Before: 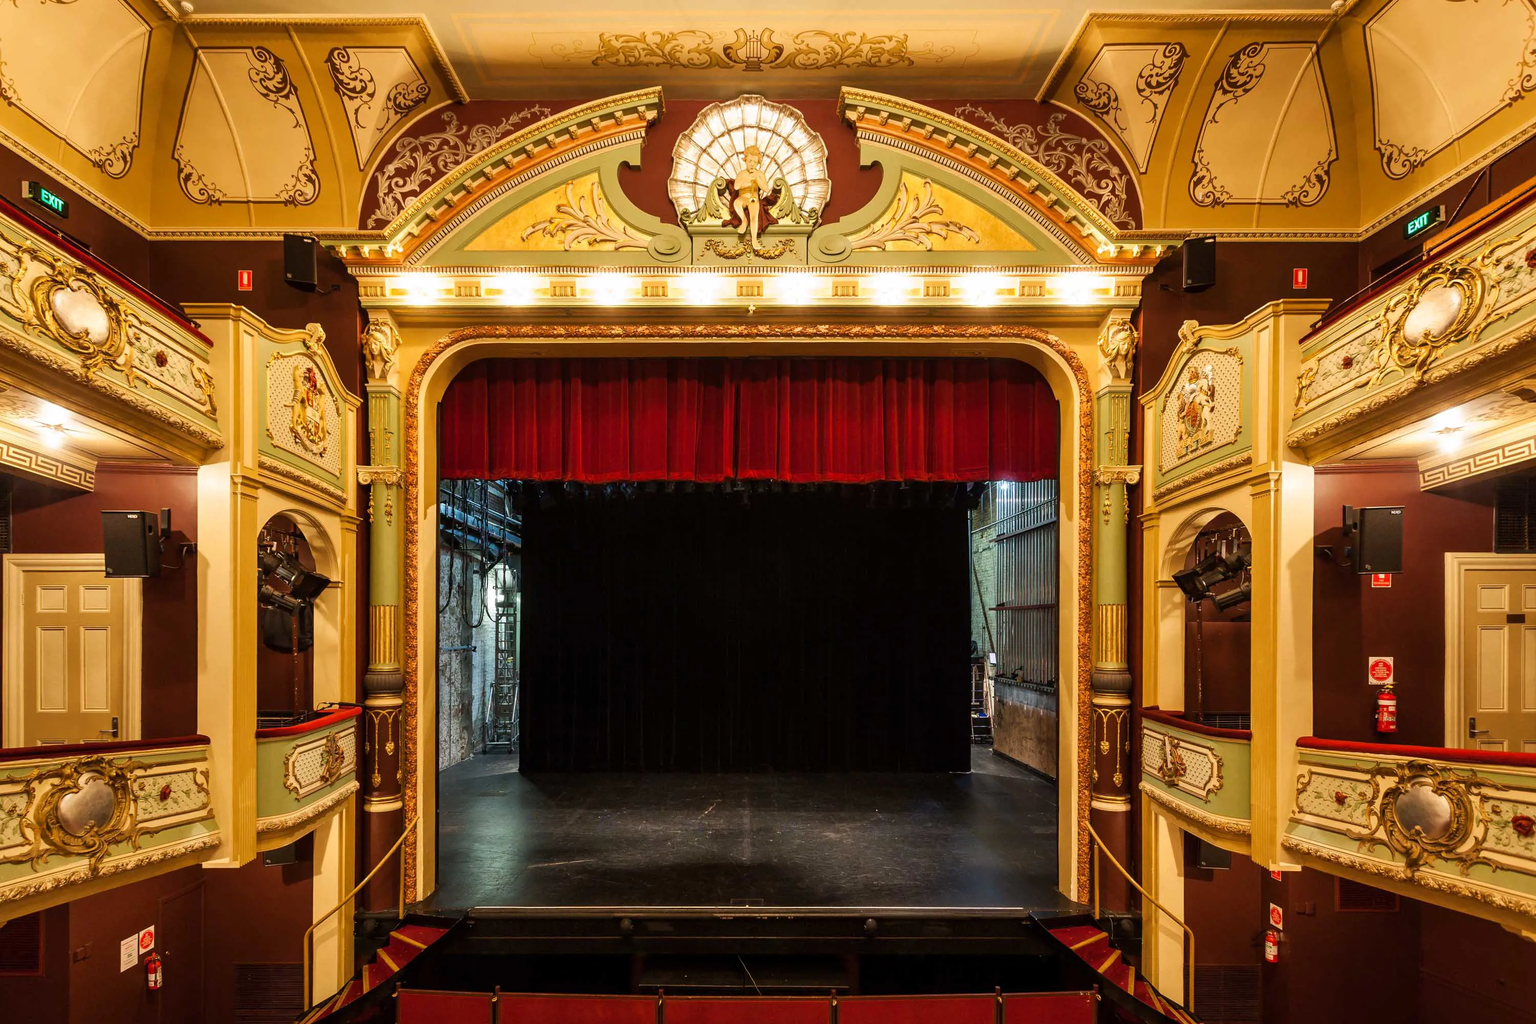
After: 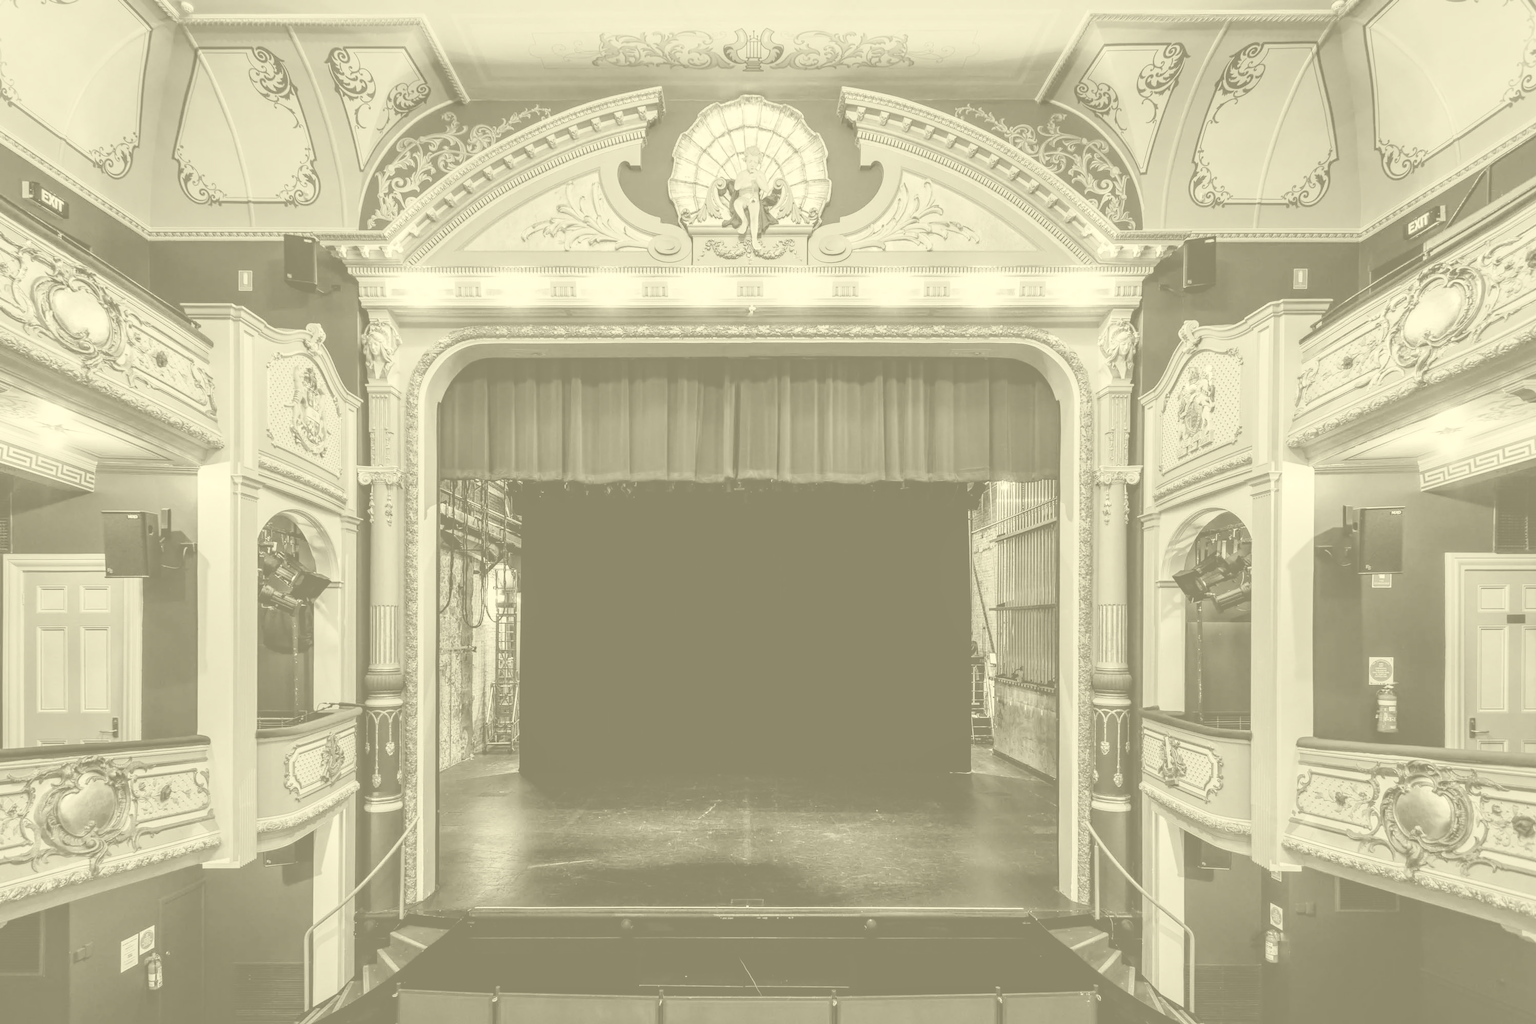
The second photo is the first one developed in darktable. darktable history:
filmic rgb: black relative exposure -7.65 EV, white relative exposure 4.56 EV, hardness 3.61
local contrast: on, module defaults
colorize: hue 43.2°, saturation 40%, version 1
